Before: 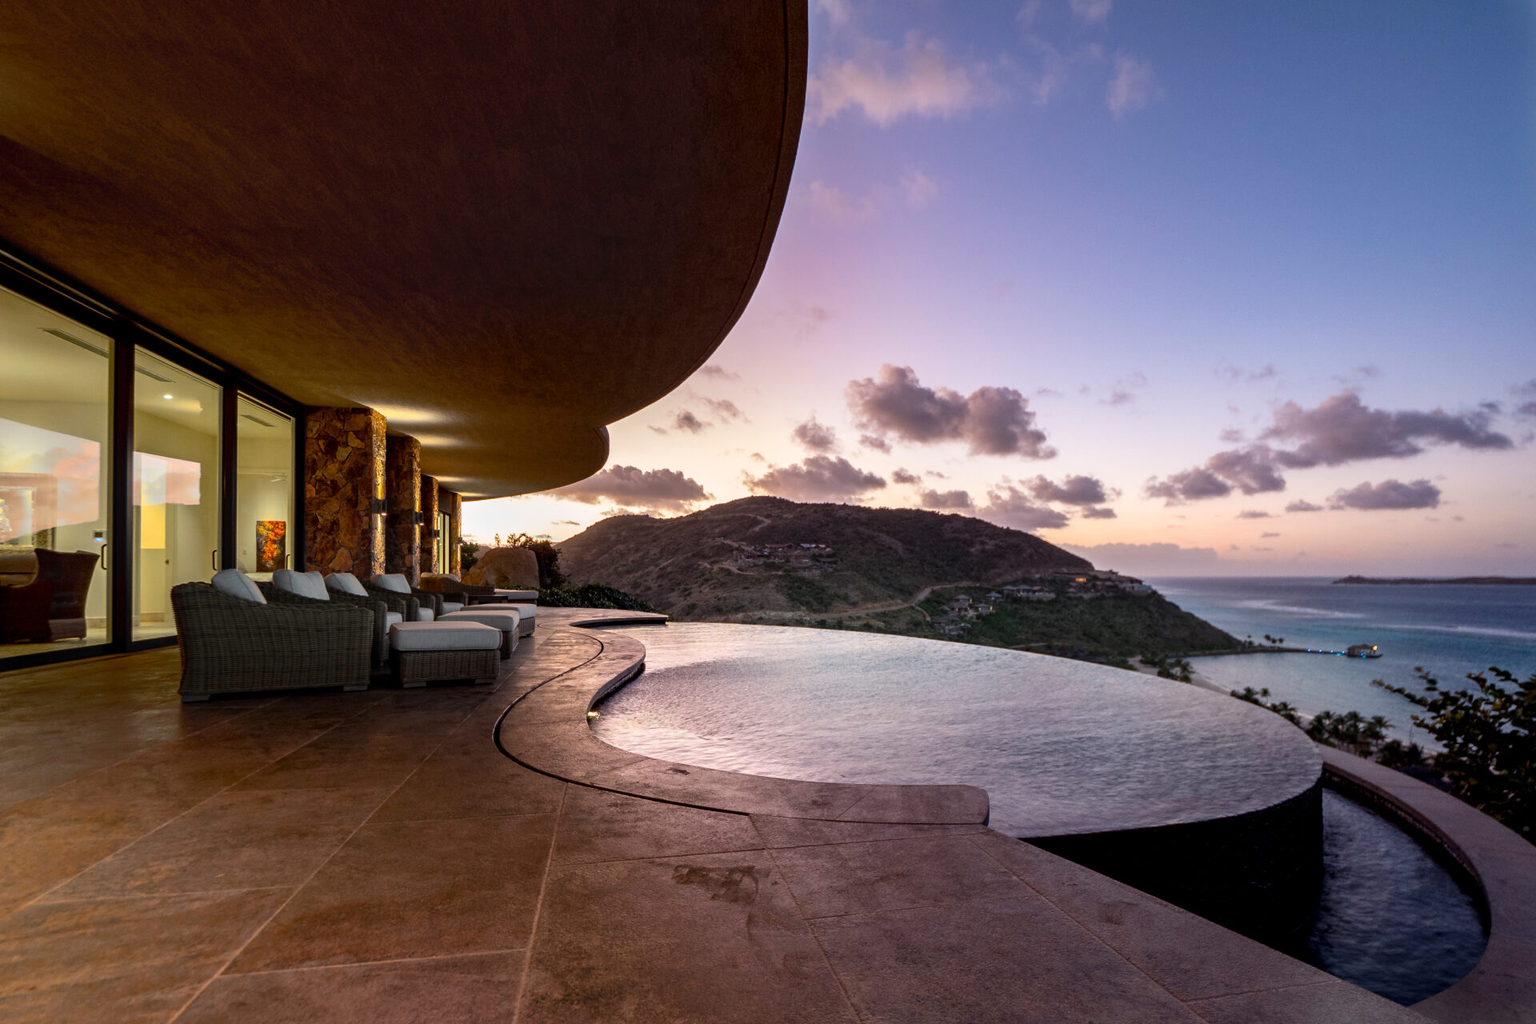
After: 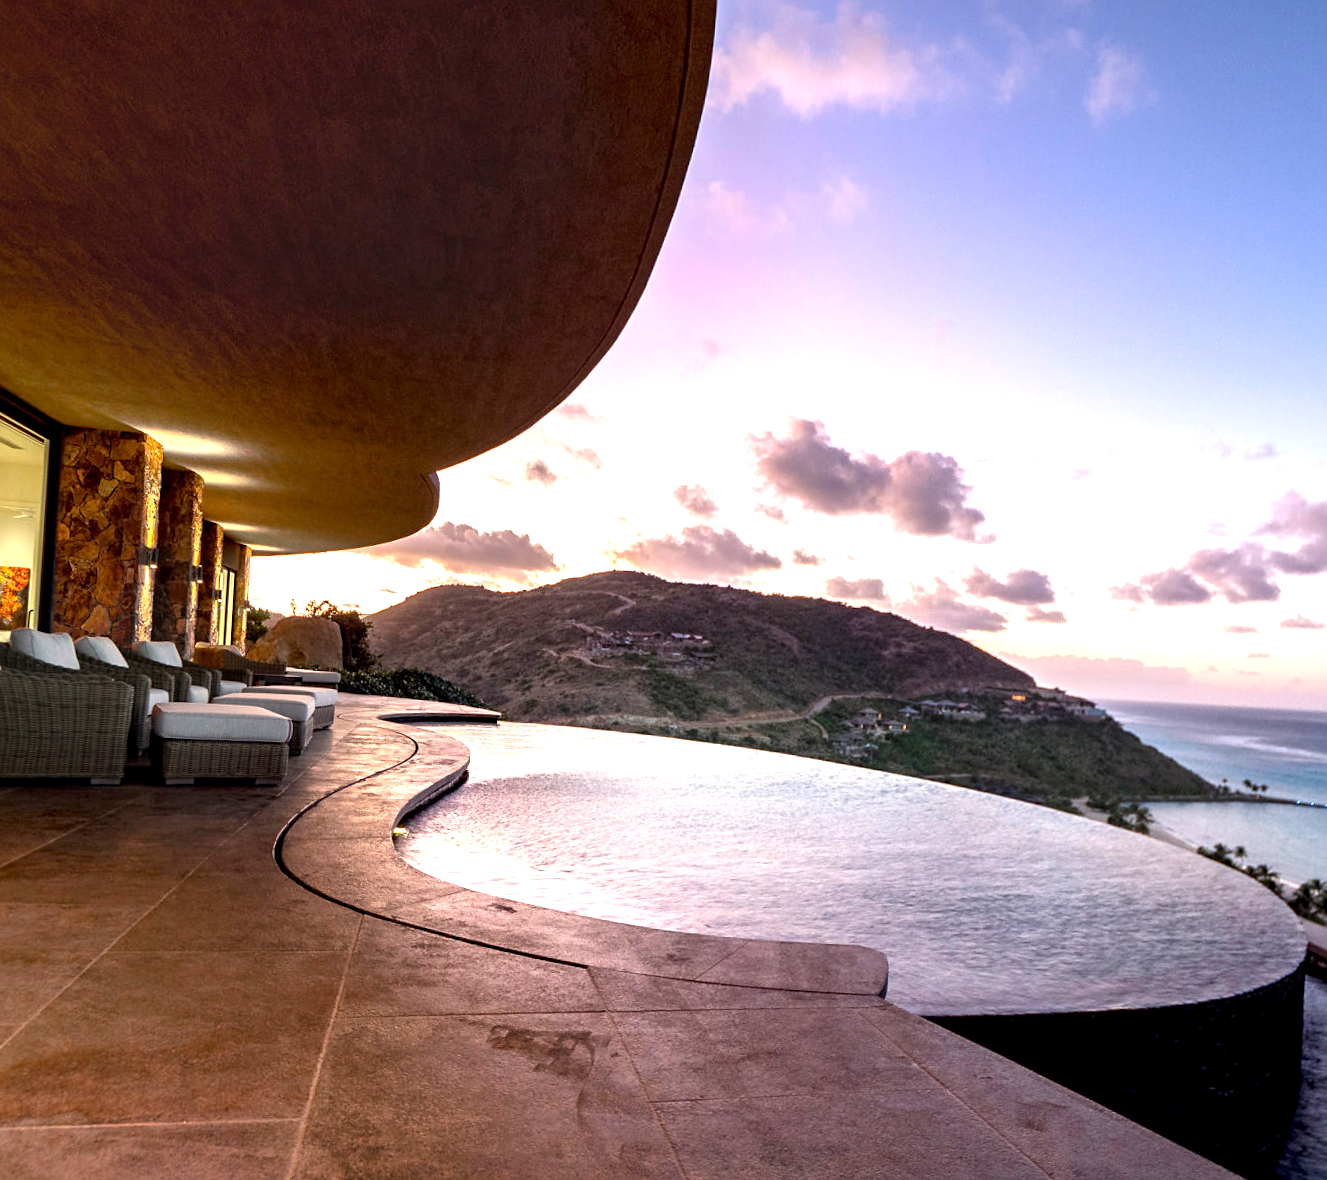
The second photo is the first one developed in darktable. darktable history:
sharpen: amount 0.2
crop and rotate: angle -3.27°, left 14.277%, top 0.028%, right 10.766%, bottom 0.028%
exposure: black level correction 0.001, exposure 1.05 EV, compensate exposure bias true, compensate highlight preservation false
